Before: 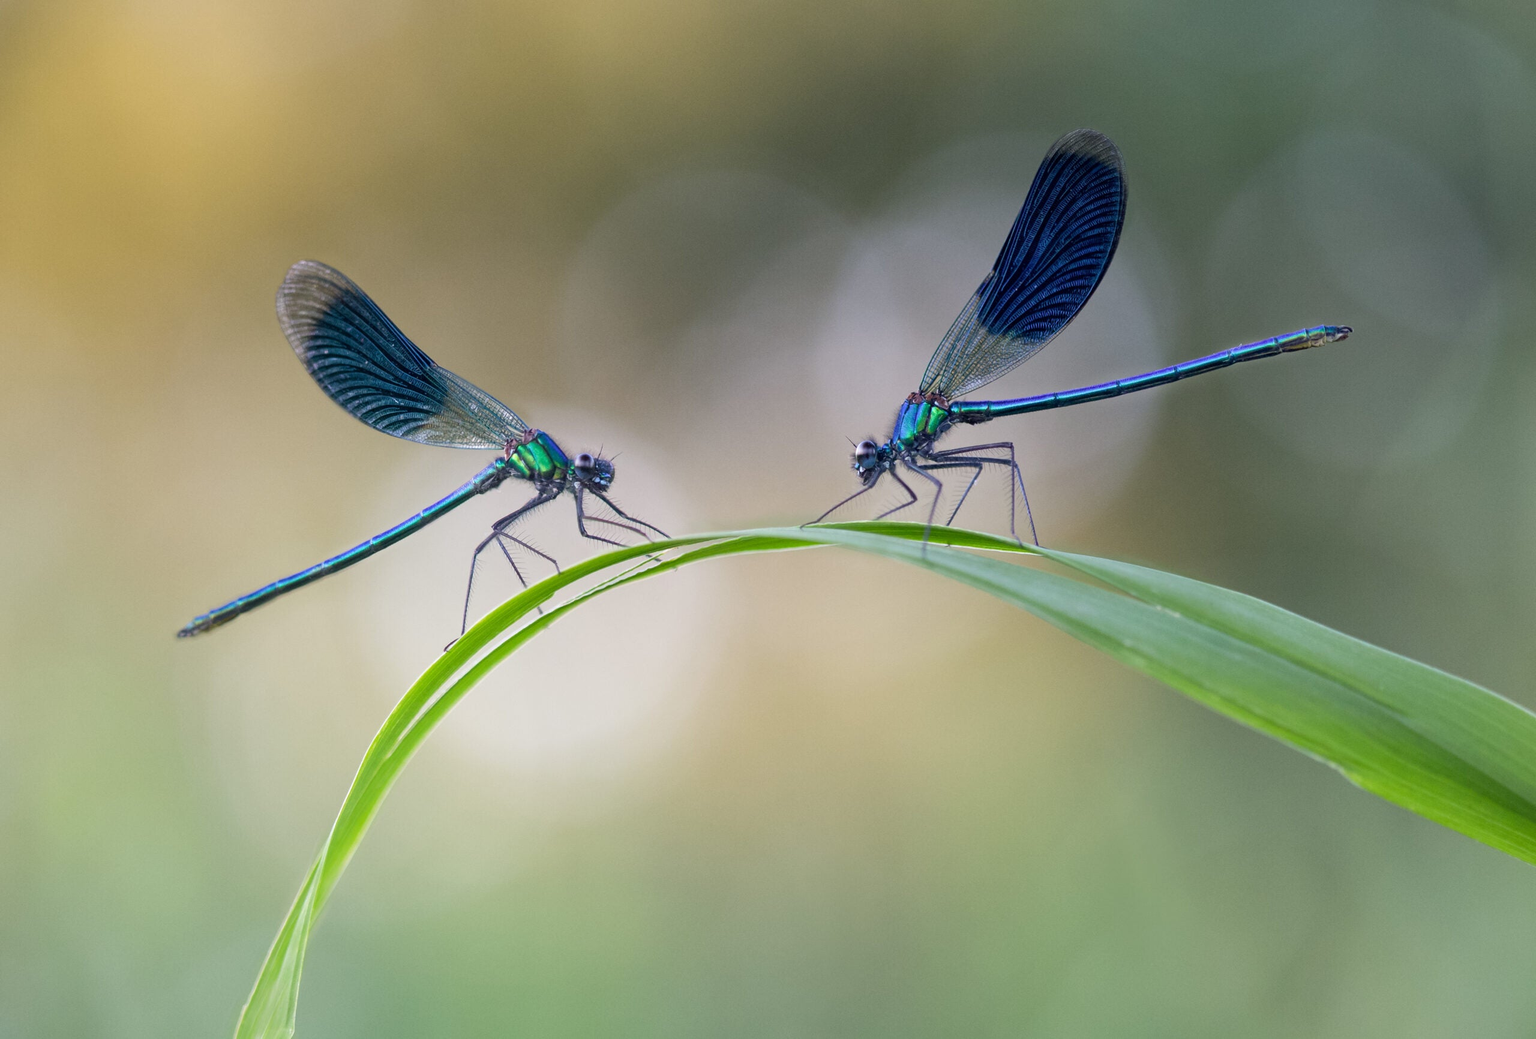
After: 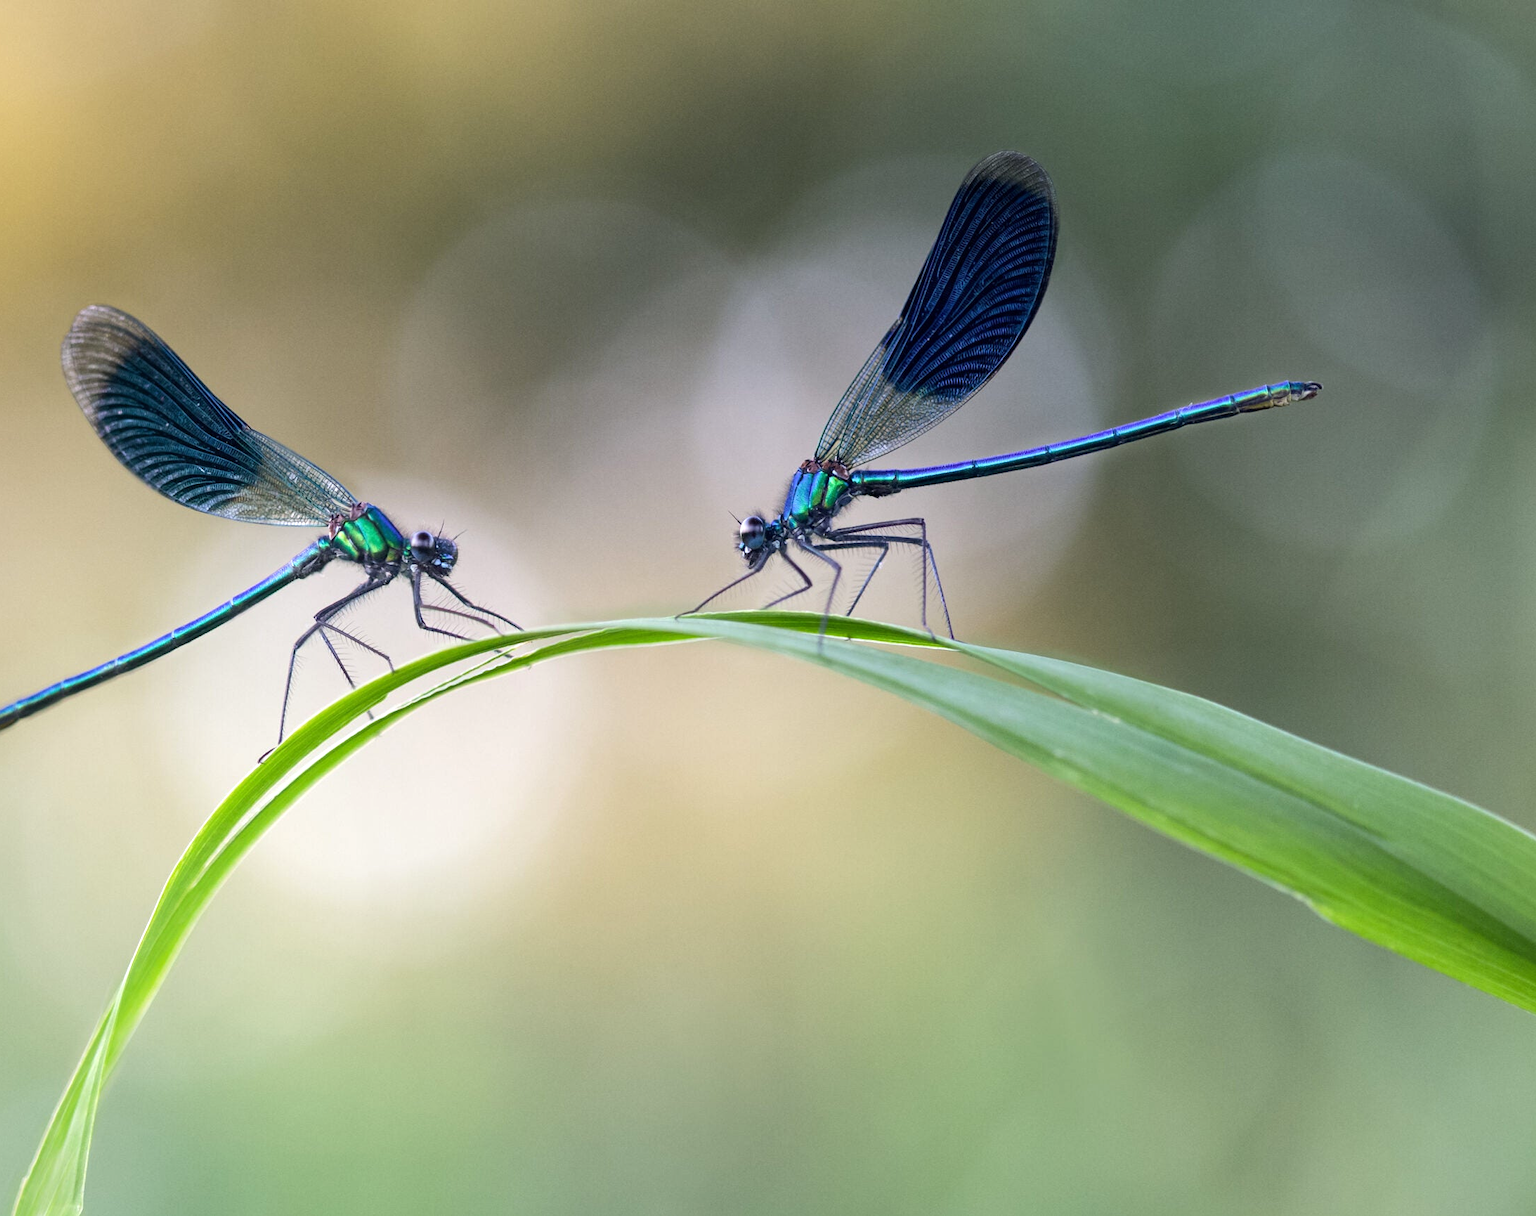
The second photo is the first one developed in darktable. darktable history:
tone equalizer: -8 EV -0.417 EV, -7 EV -0.389 EV, -6 EV -0.333 EV, -5 EV -0.222 EV, -3 EV 0.222 EV, -2 EV 0.333 EV, -1 EV 0.389 EV, +0 EV 0.417 EV, edges refinement/feathering 500, mask exposure compensation -1.57 EV, preserve details no
crop and rotate: left 14.584%
